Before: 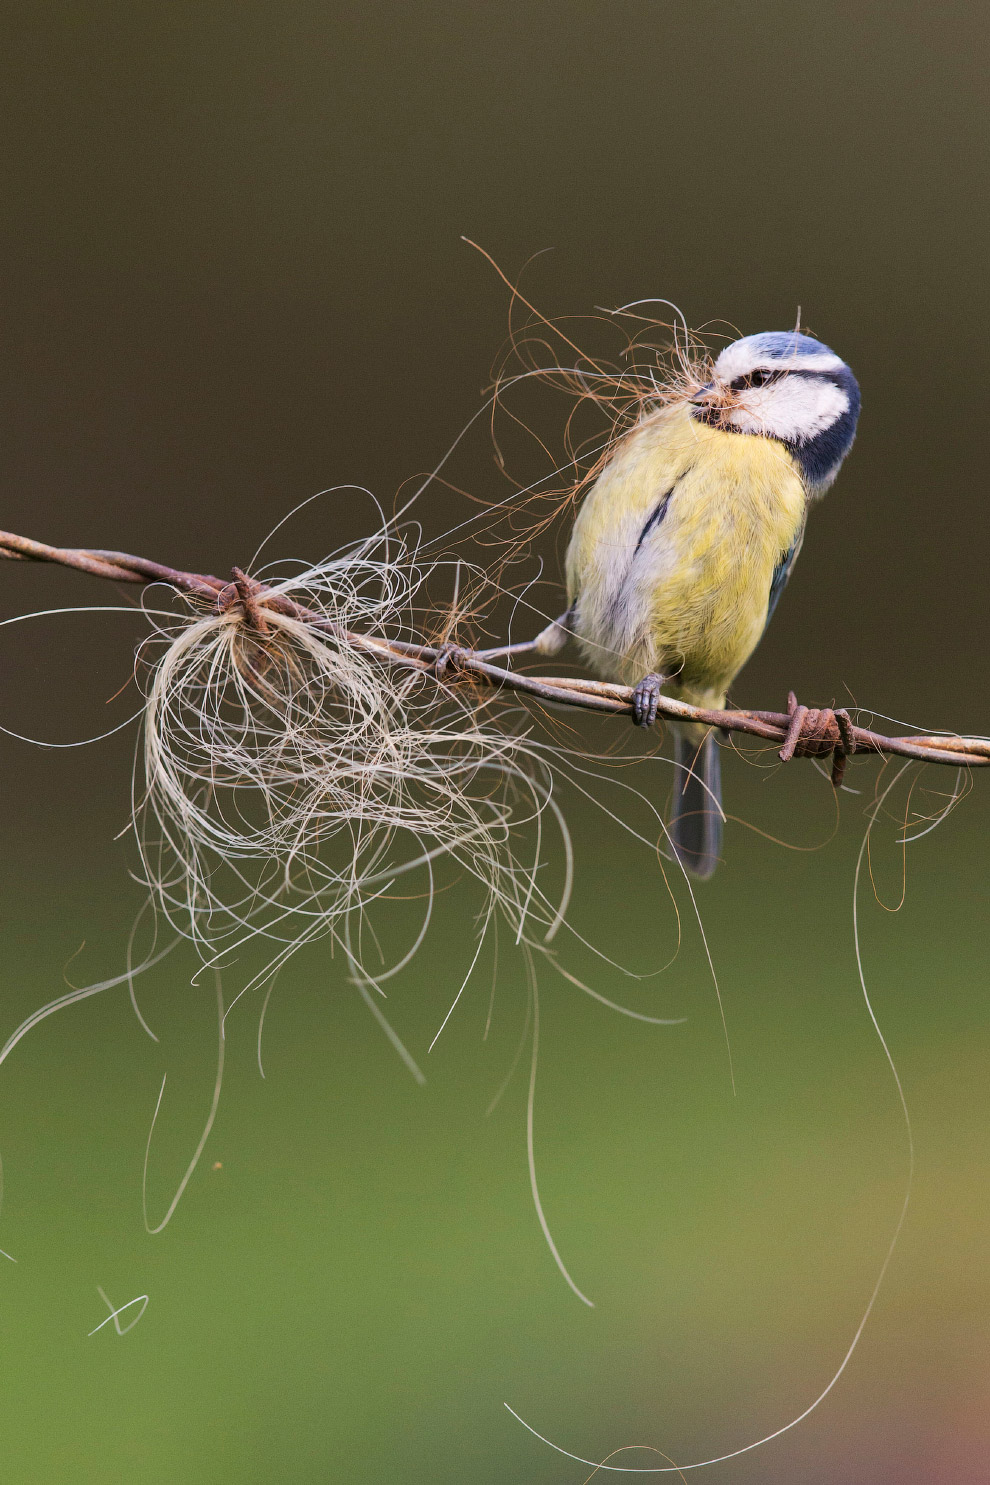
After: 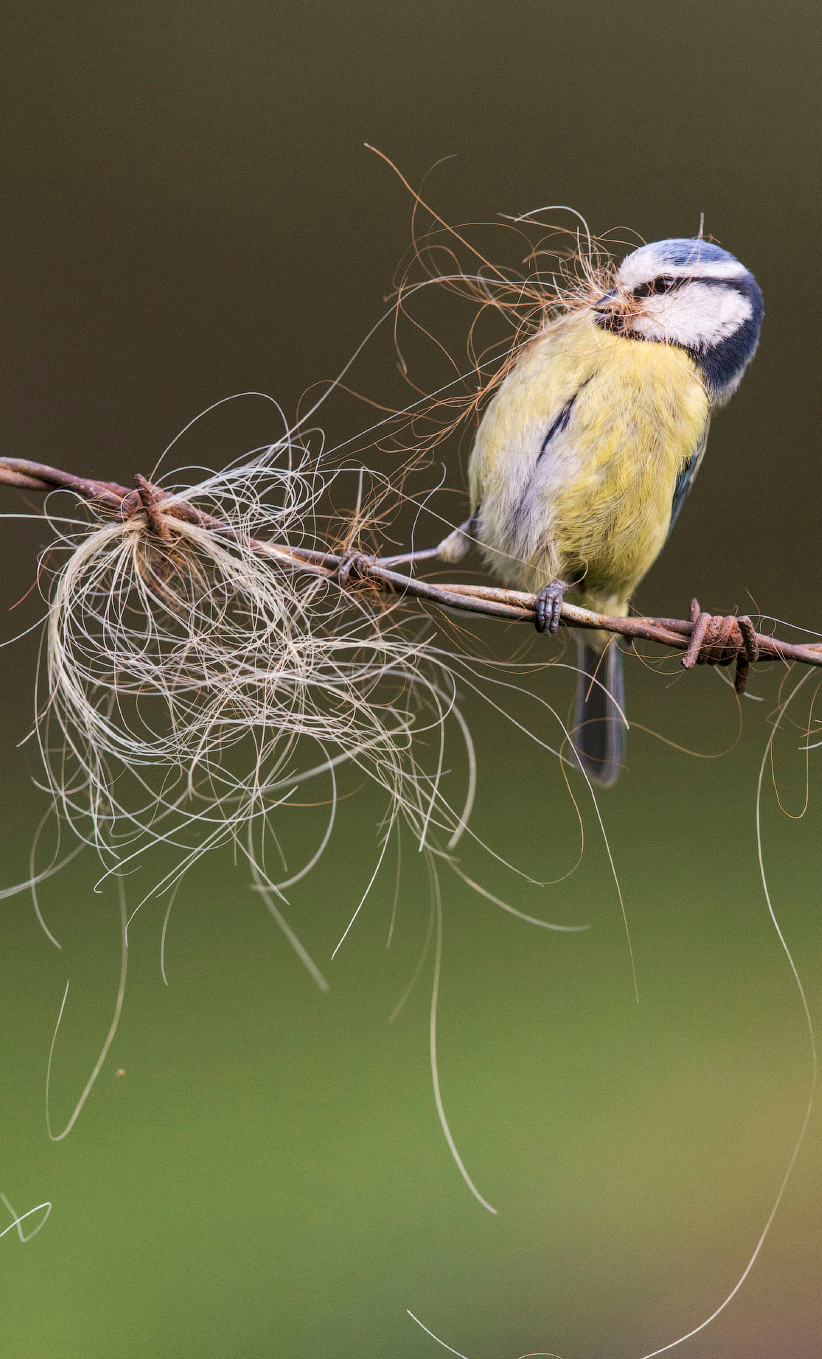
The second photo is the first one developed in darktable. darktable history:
local contrast: on, module defaults
crop: left 9.827%, top 6.319%, right 7.051%, bottom 2.144%
